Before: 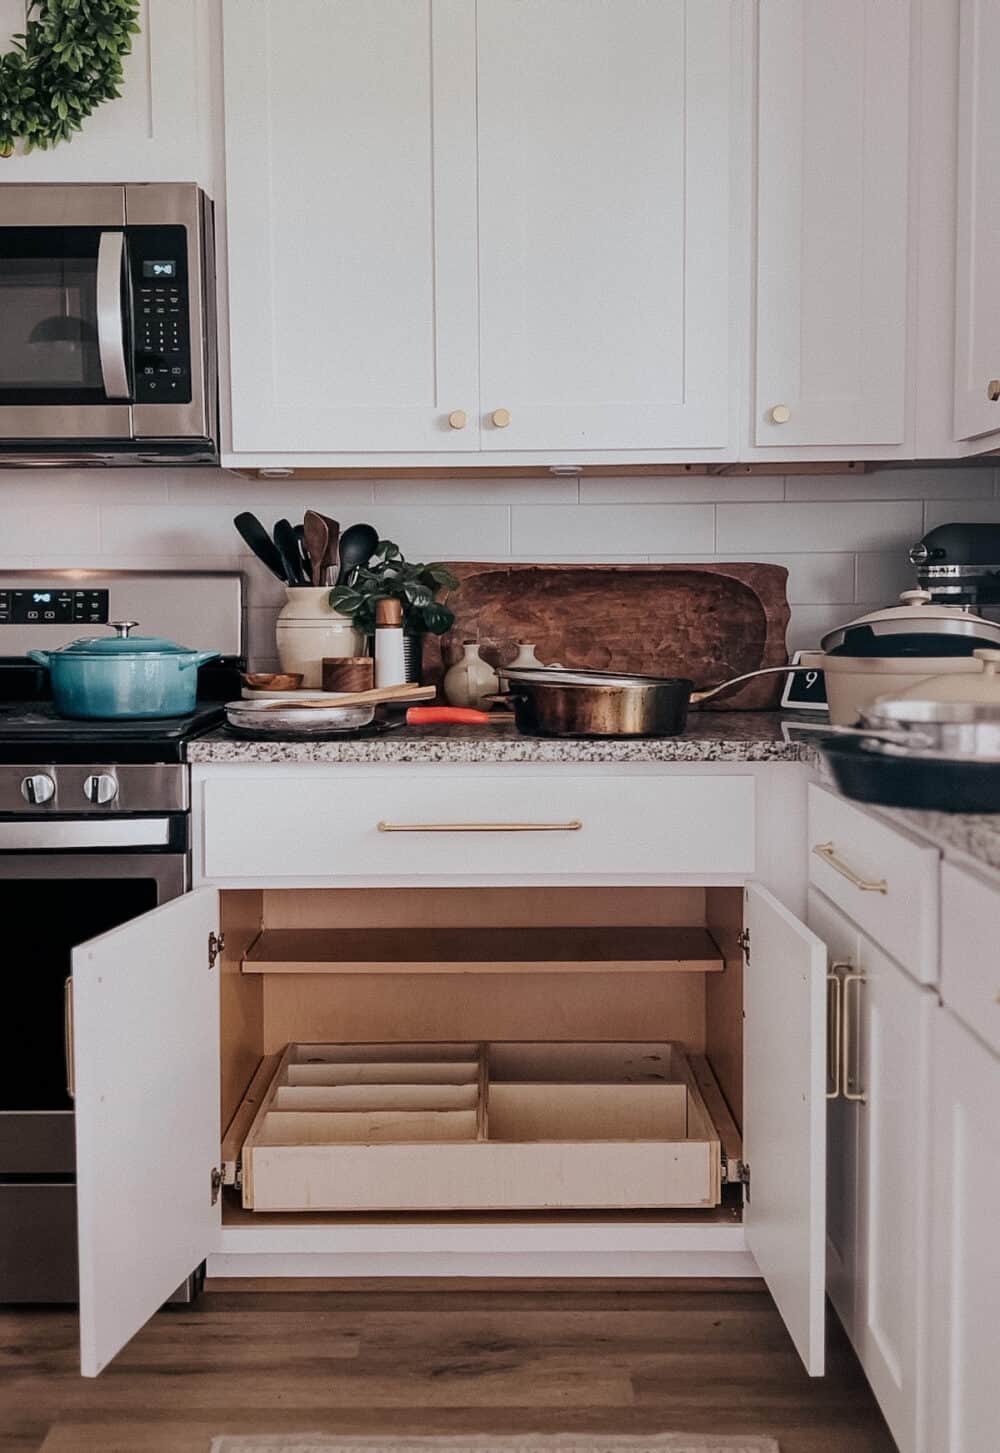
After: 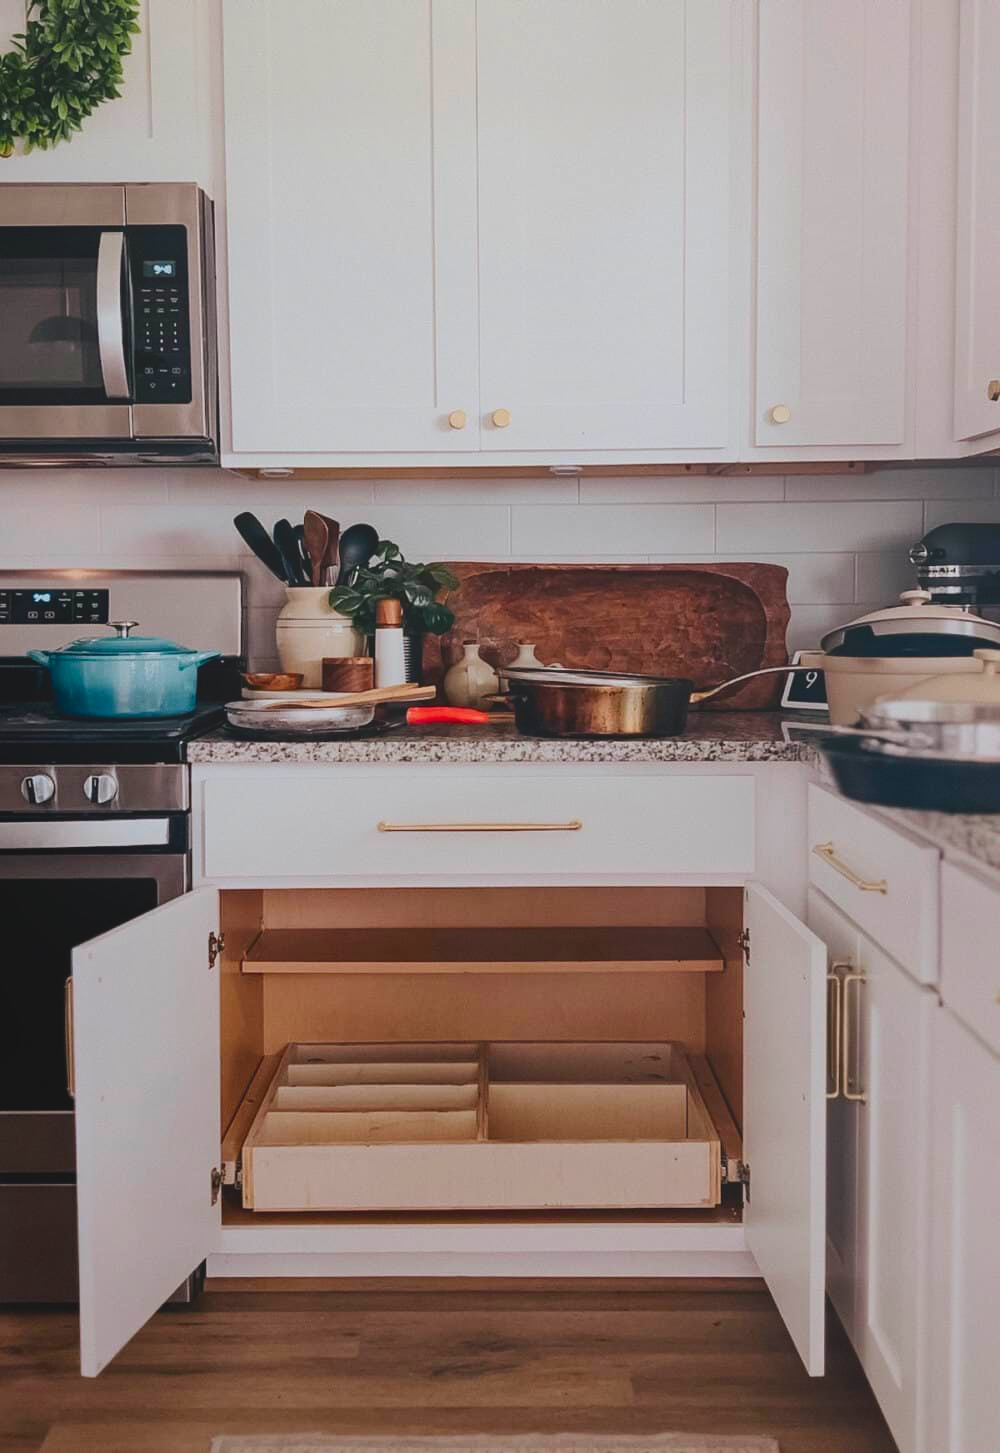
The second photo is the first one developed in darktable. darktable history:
local contrast: detail 69%
contrast brightness saturation: contrast 0.16, saturation 0.32
